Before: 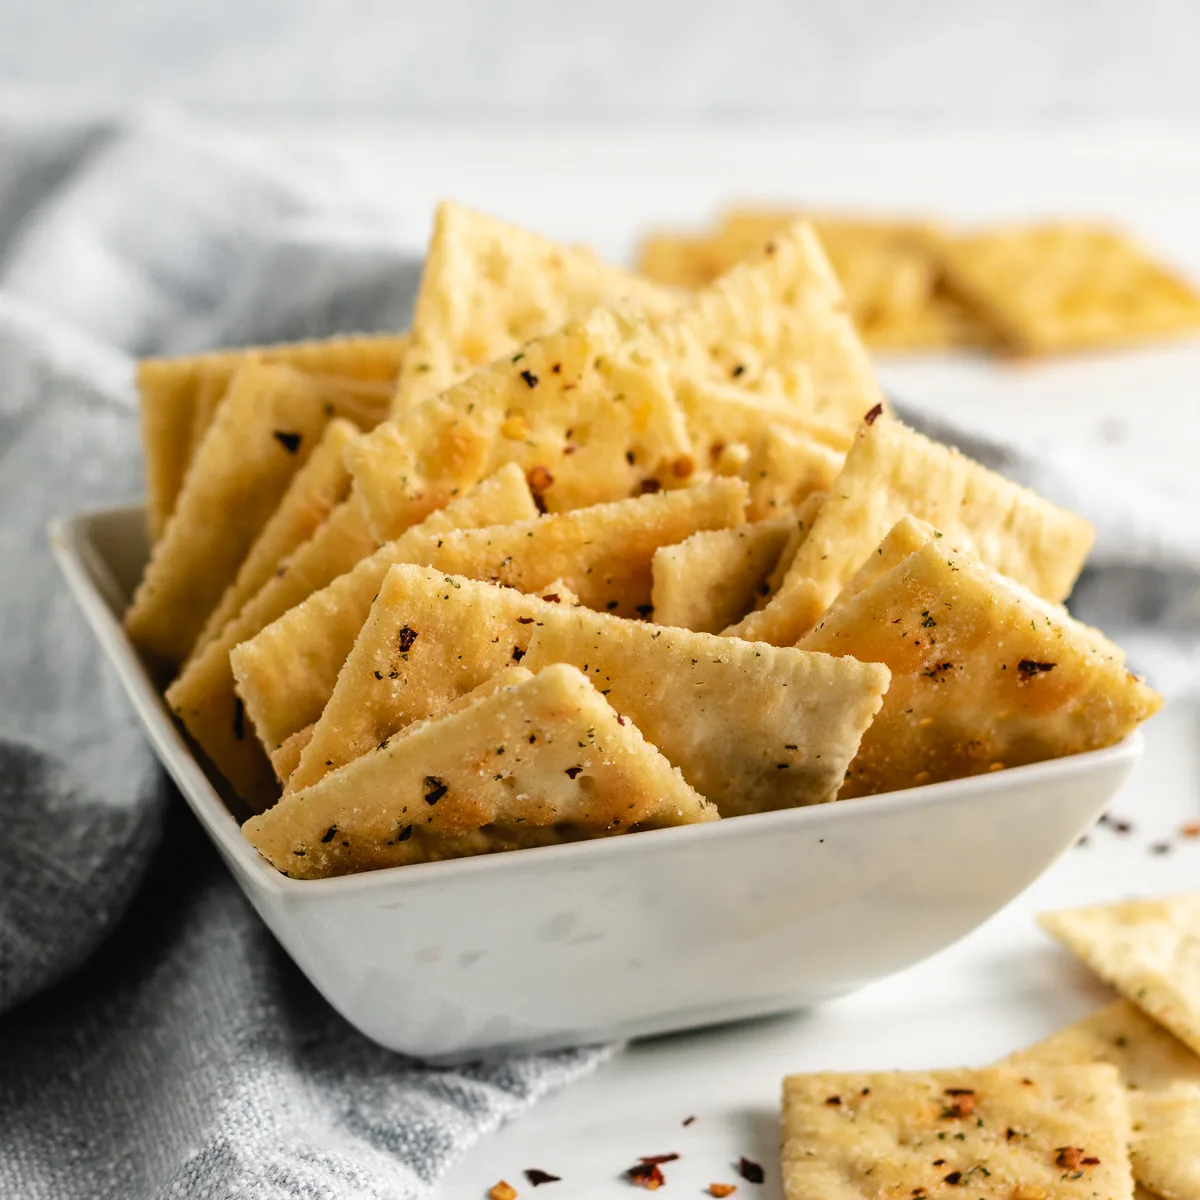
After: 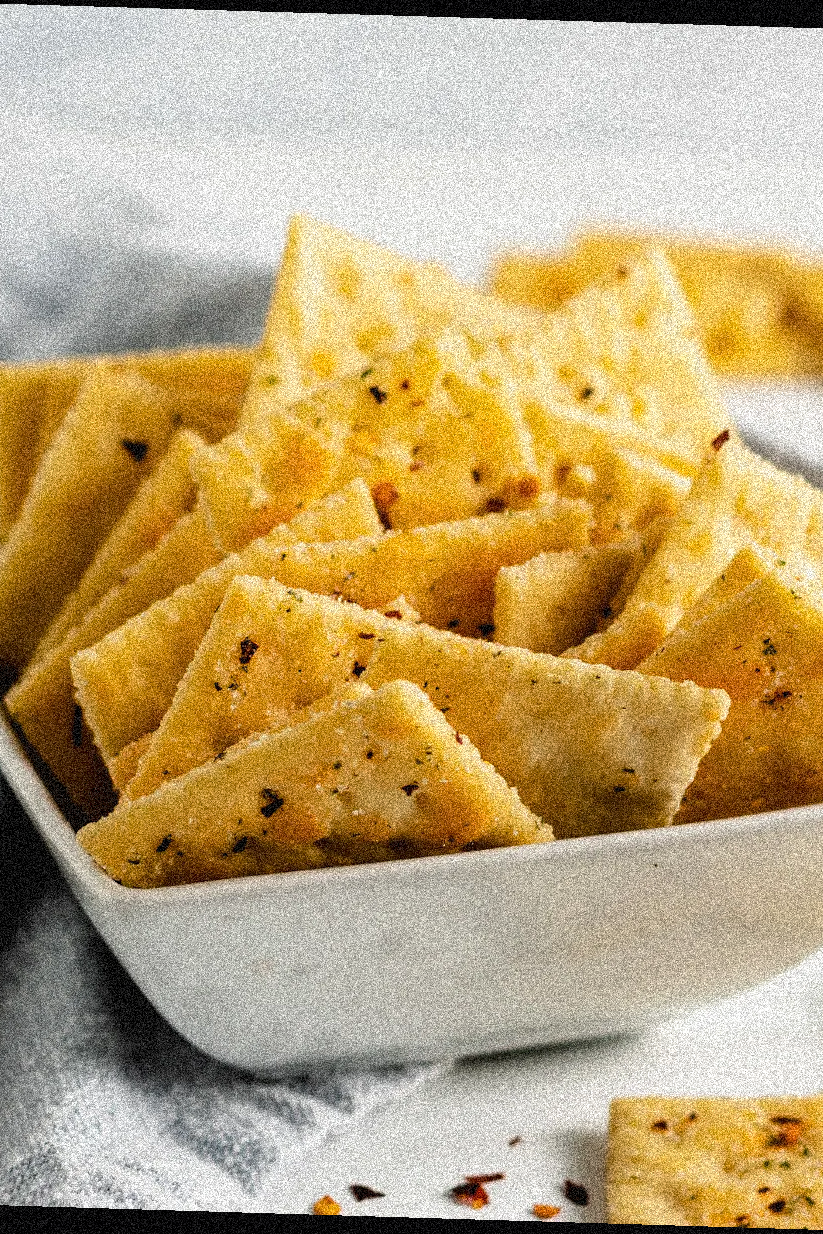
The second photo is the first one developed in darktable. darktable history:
color balance: output saturation 110%
crop and rotate: left 14.292%, right 19.041%
grain: coarseness 3.75 ISO, strength 100%, mid-tones bias 0%
filmic rgb: black relative exposure -16 EV, white relative exposure 2.93 EV, hardness 10.04, color science v6 (2022)
rotate and perspective: rotation 1.72°, automatic cropping off
